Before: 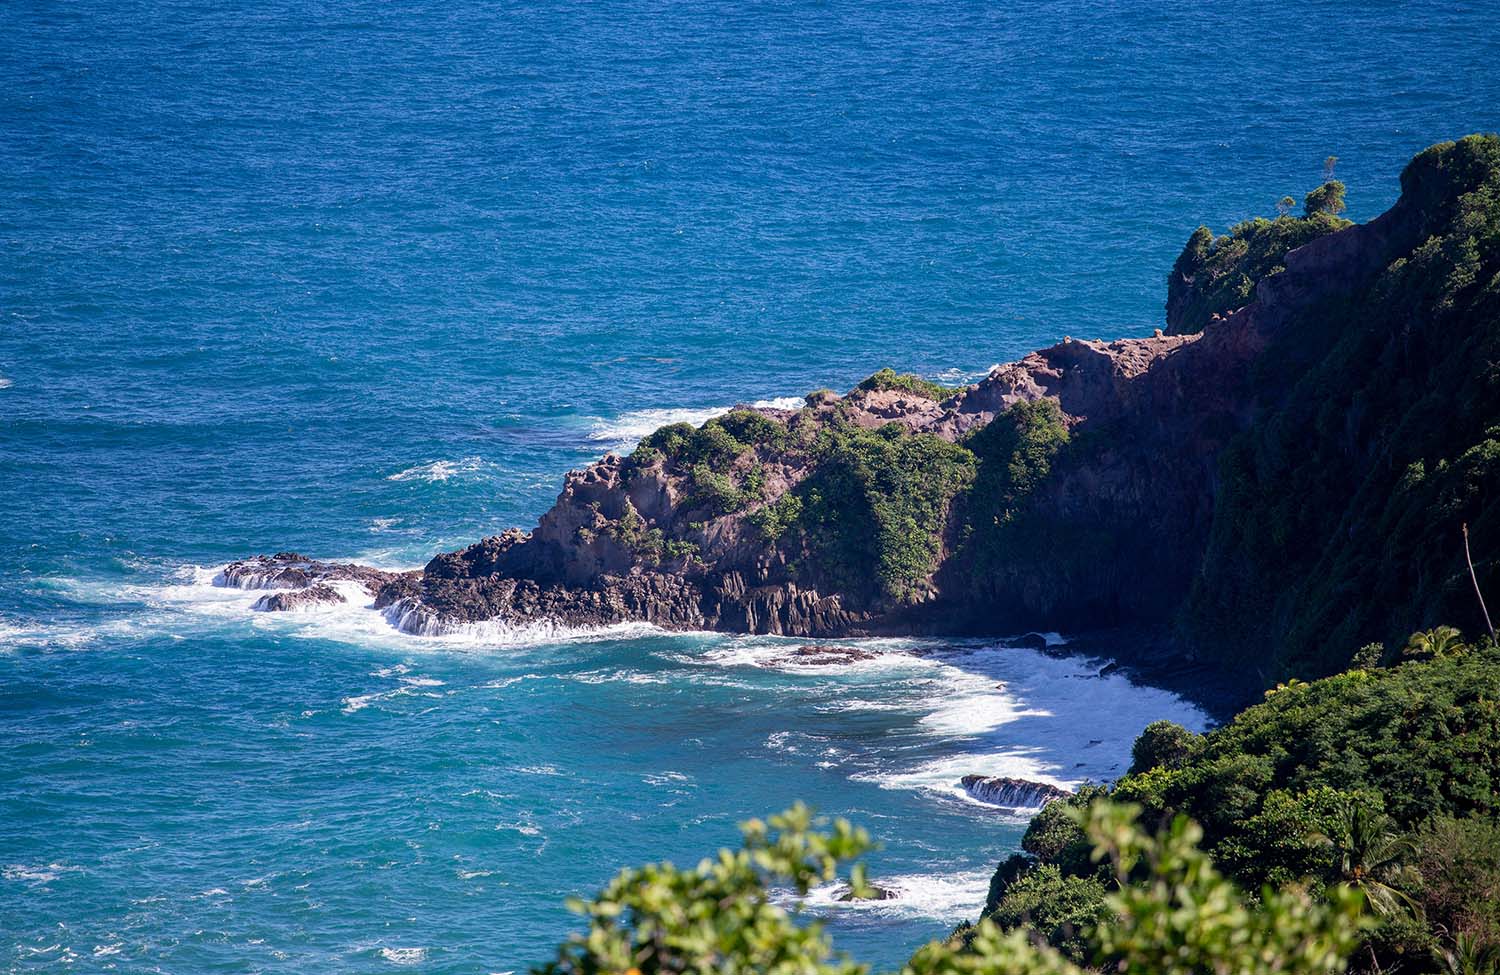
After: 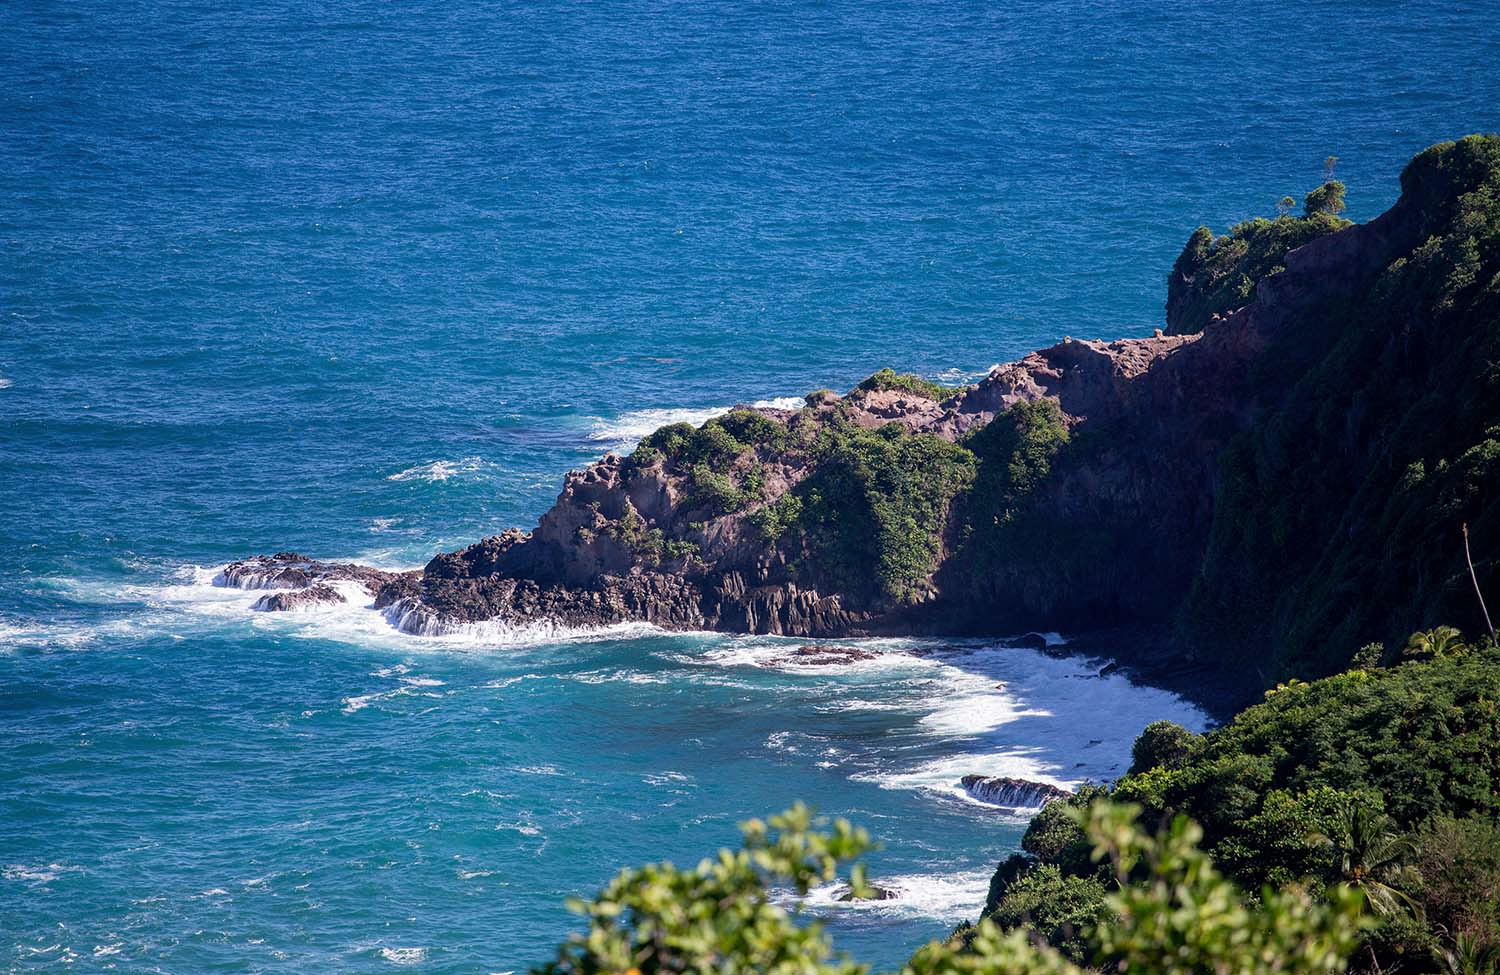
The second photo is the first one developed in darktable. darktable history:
levels: levels [0, 0.51, 1]
